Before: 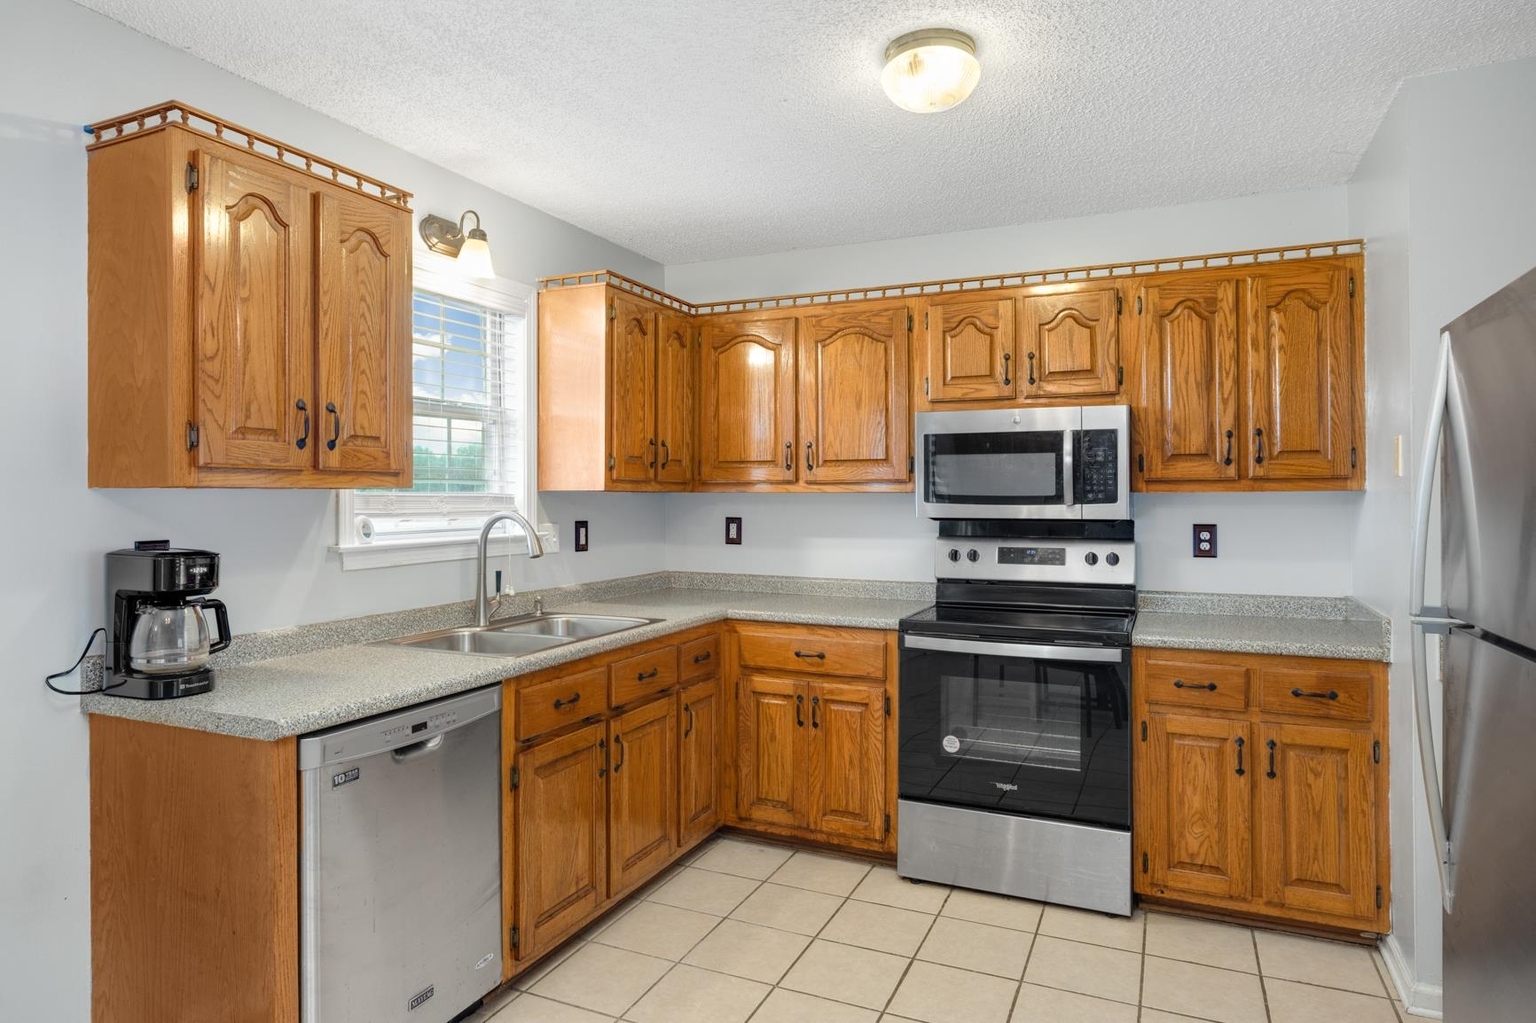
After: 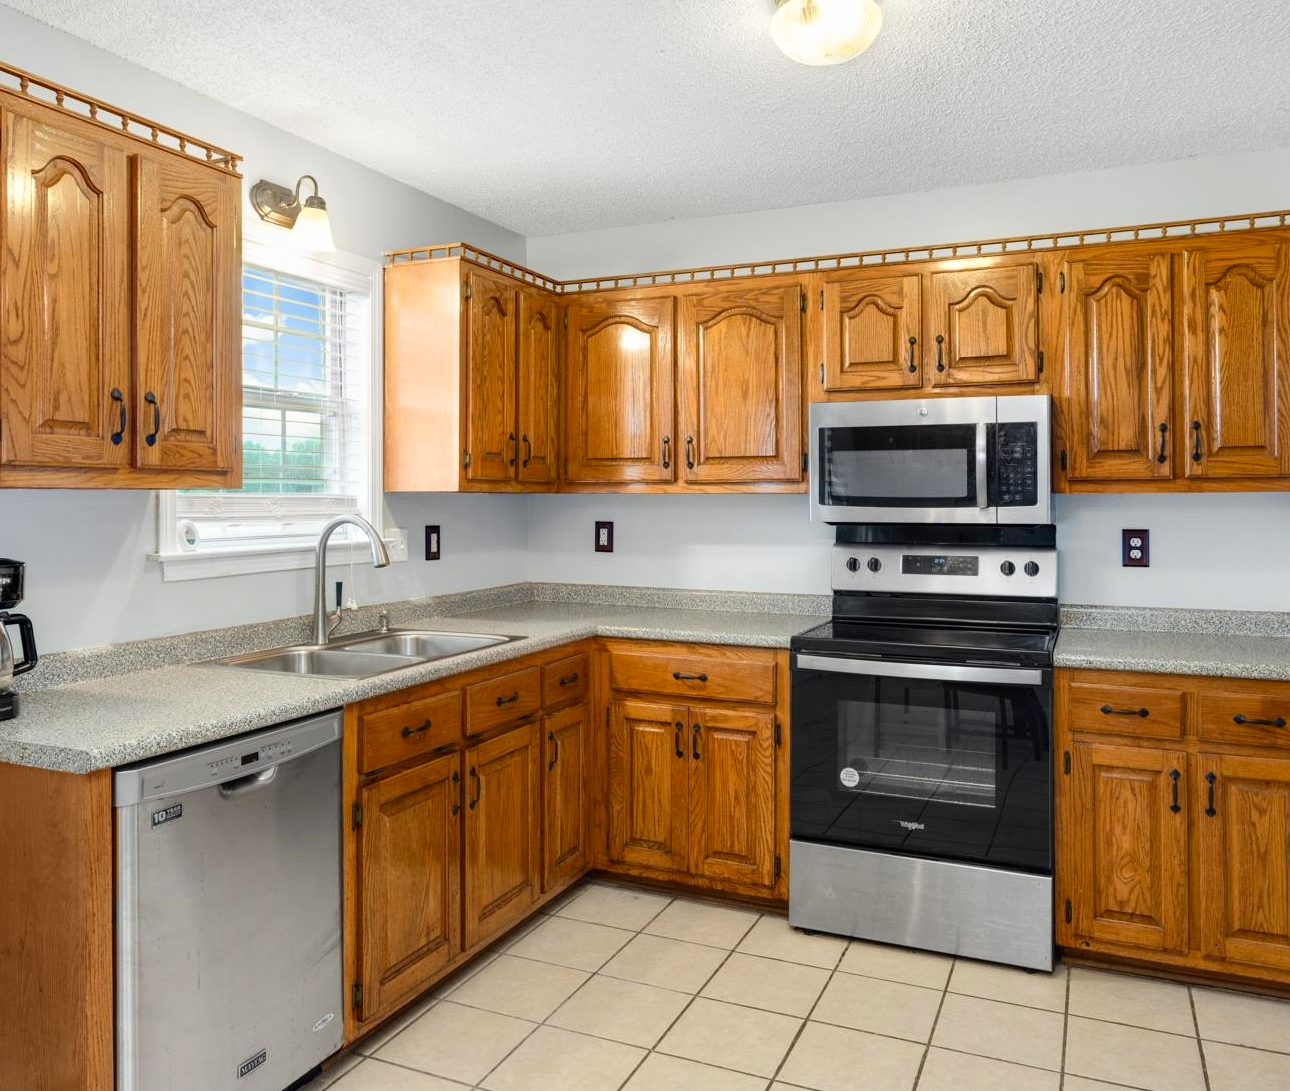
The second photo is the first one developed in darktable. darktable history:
contrast brightness saturation: contrast 0.153, brightness -0.014, saturation 0.104
crop and rotate: left 12.962%, top 5.416%, right 12.542%
color zones: curves: ch1 [(0.25, 0.5) (0.747, 0.71)], mix -61.49%
